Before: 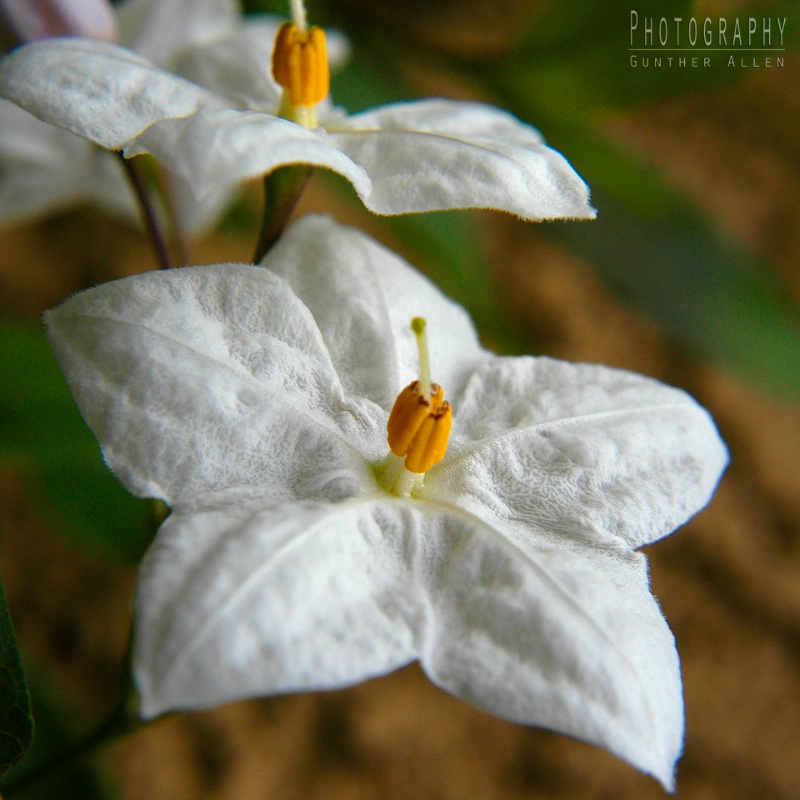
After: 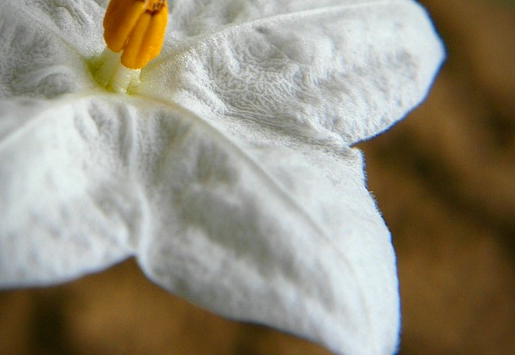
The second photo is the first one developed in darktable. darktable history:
tone equalizer: edges refinement/feathering 500, mask exposure compensation -1.57 EV, preserve details no
vignetting: brightness -0.606, saturation -0.001, unbound false
crop and rotate: left 35.58%, top 50.705%, bottom 4.835%
